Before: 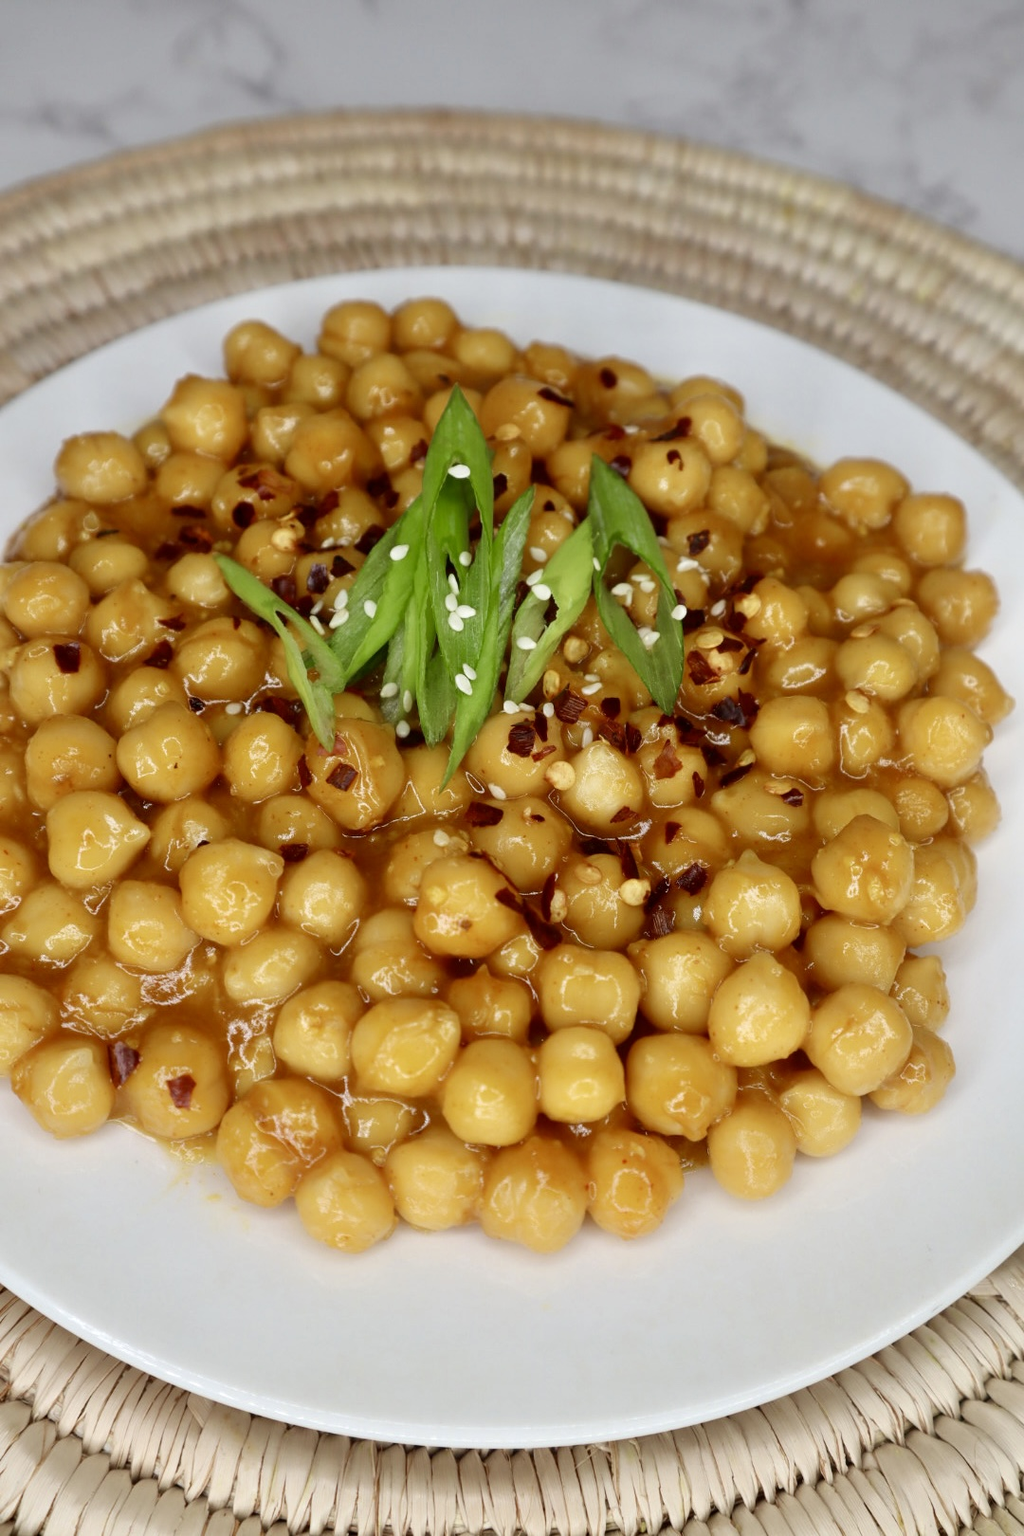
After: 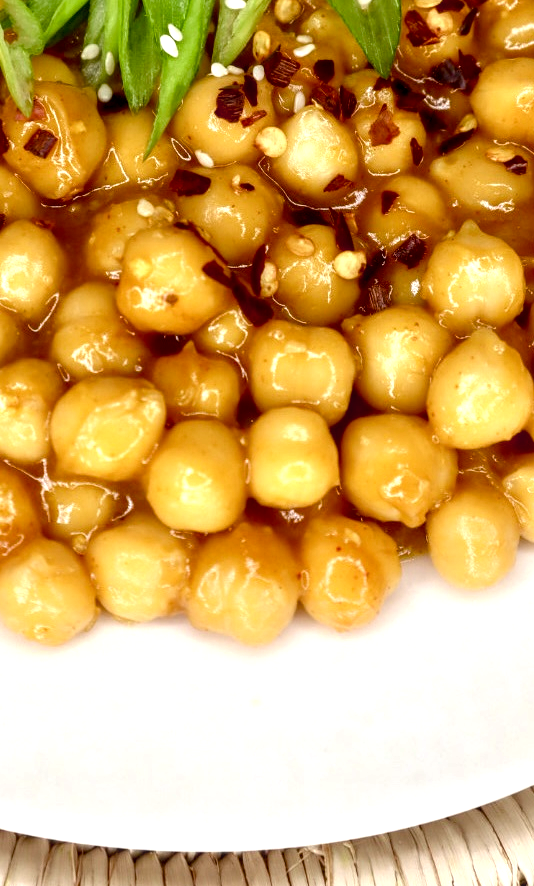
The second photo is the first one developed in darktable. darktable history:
color balance rgb: shadows lift › chroma 1%, shadows lift › hue 28.8°, power › hue 60°, highlights gain › chroma 1%, highlights gain › hue 60°, global offset › luminance 0.25%, perceptual saturation grading › highlights -20%, perceptual saturation grading › shadows 20%, perceptual brilliance grading › highlights 10%, perceptual brilliance grading › shadows -5%, global vibrance 19.67%
crop: left 29.672%, top 41.786%, right 20.851%, bottom 3.487%
exposure: black level correction 0.005, exposure 0.286 EV, compensate highlight preservation false
local contrast: on, module defaults
